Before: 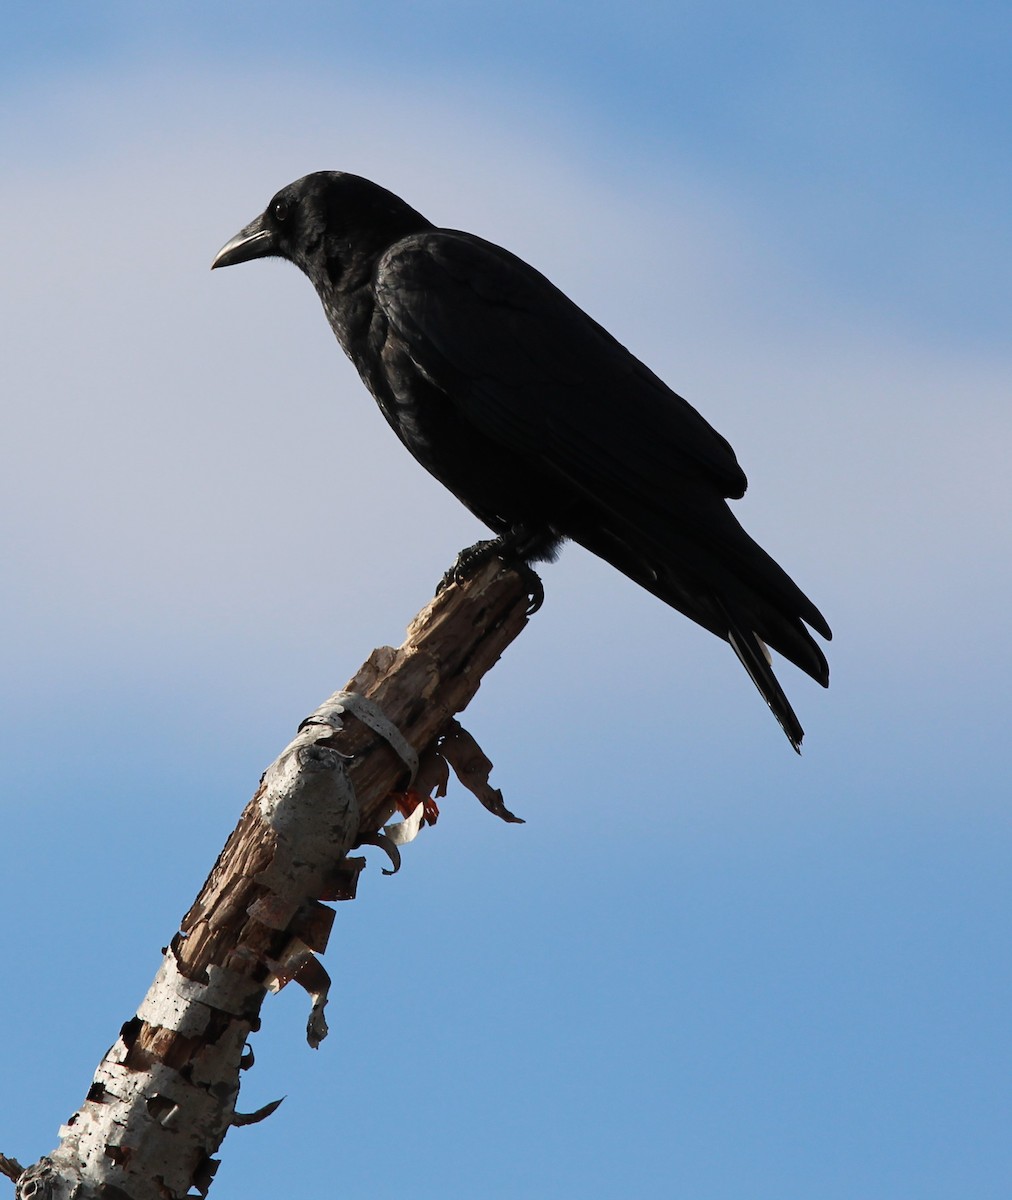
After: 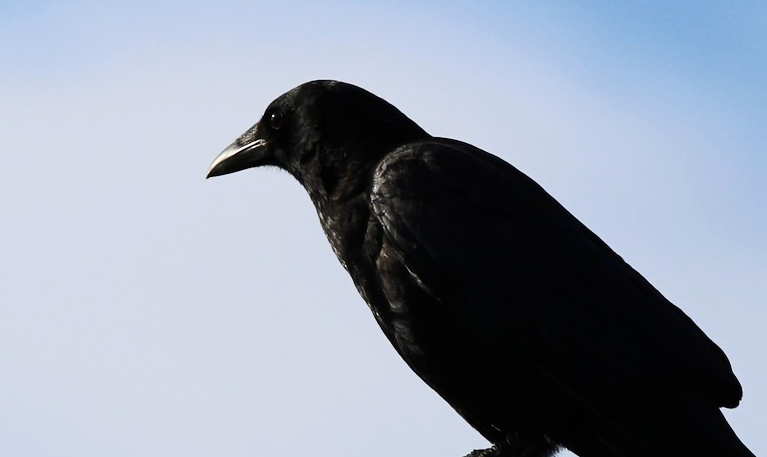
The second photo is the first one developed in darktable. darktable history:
crop: left 0.56%, top 7.651%, right 23.567%, bottom 54.247%
contrast brightness saturation: contrast 0.274
